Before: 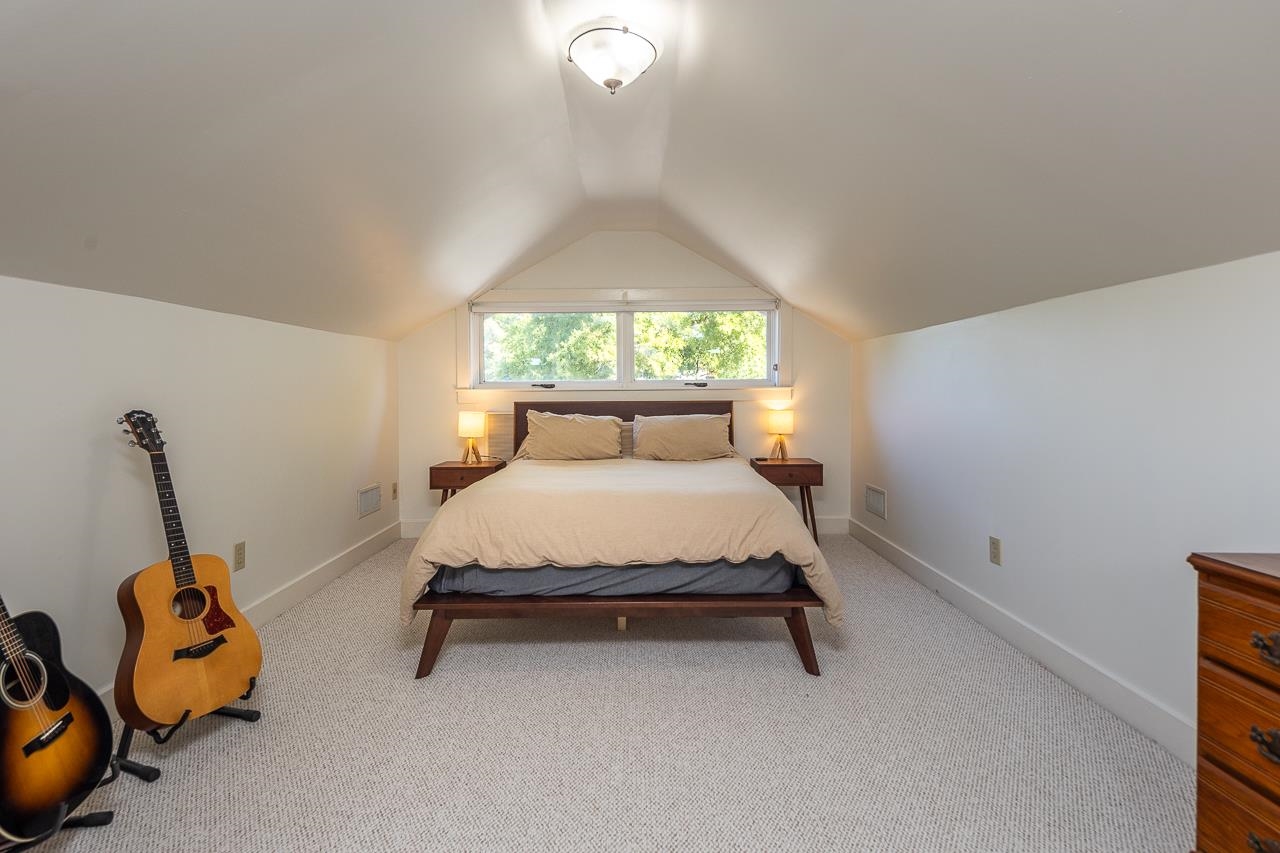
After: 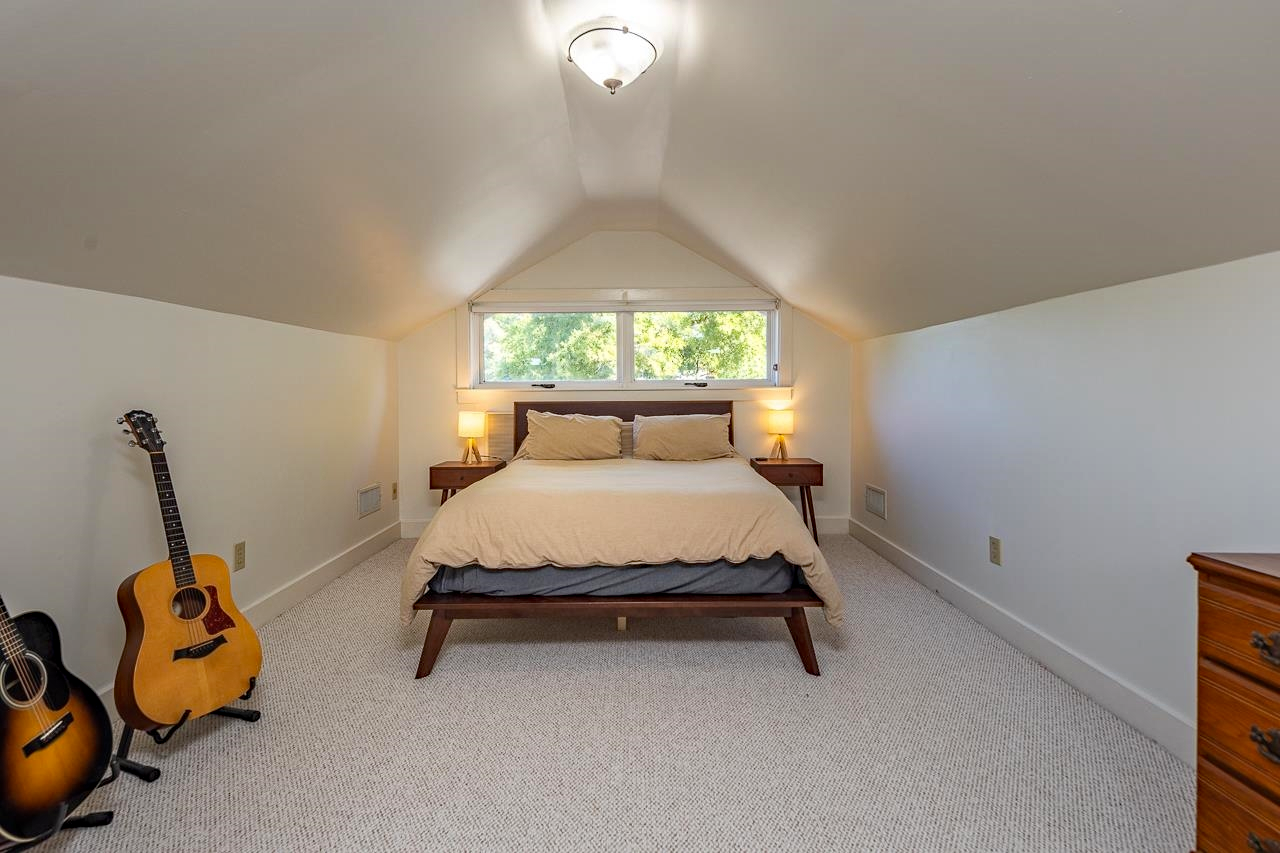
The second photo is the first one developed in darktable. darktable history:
haze removal: strength 0.276, distance 0.257, adaptive false
exposure: compensate highlight preservation false
